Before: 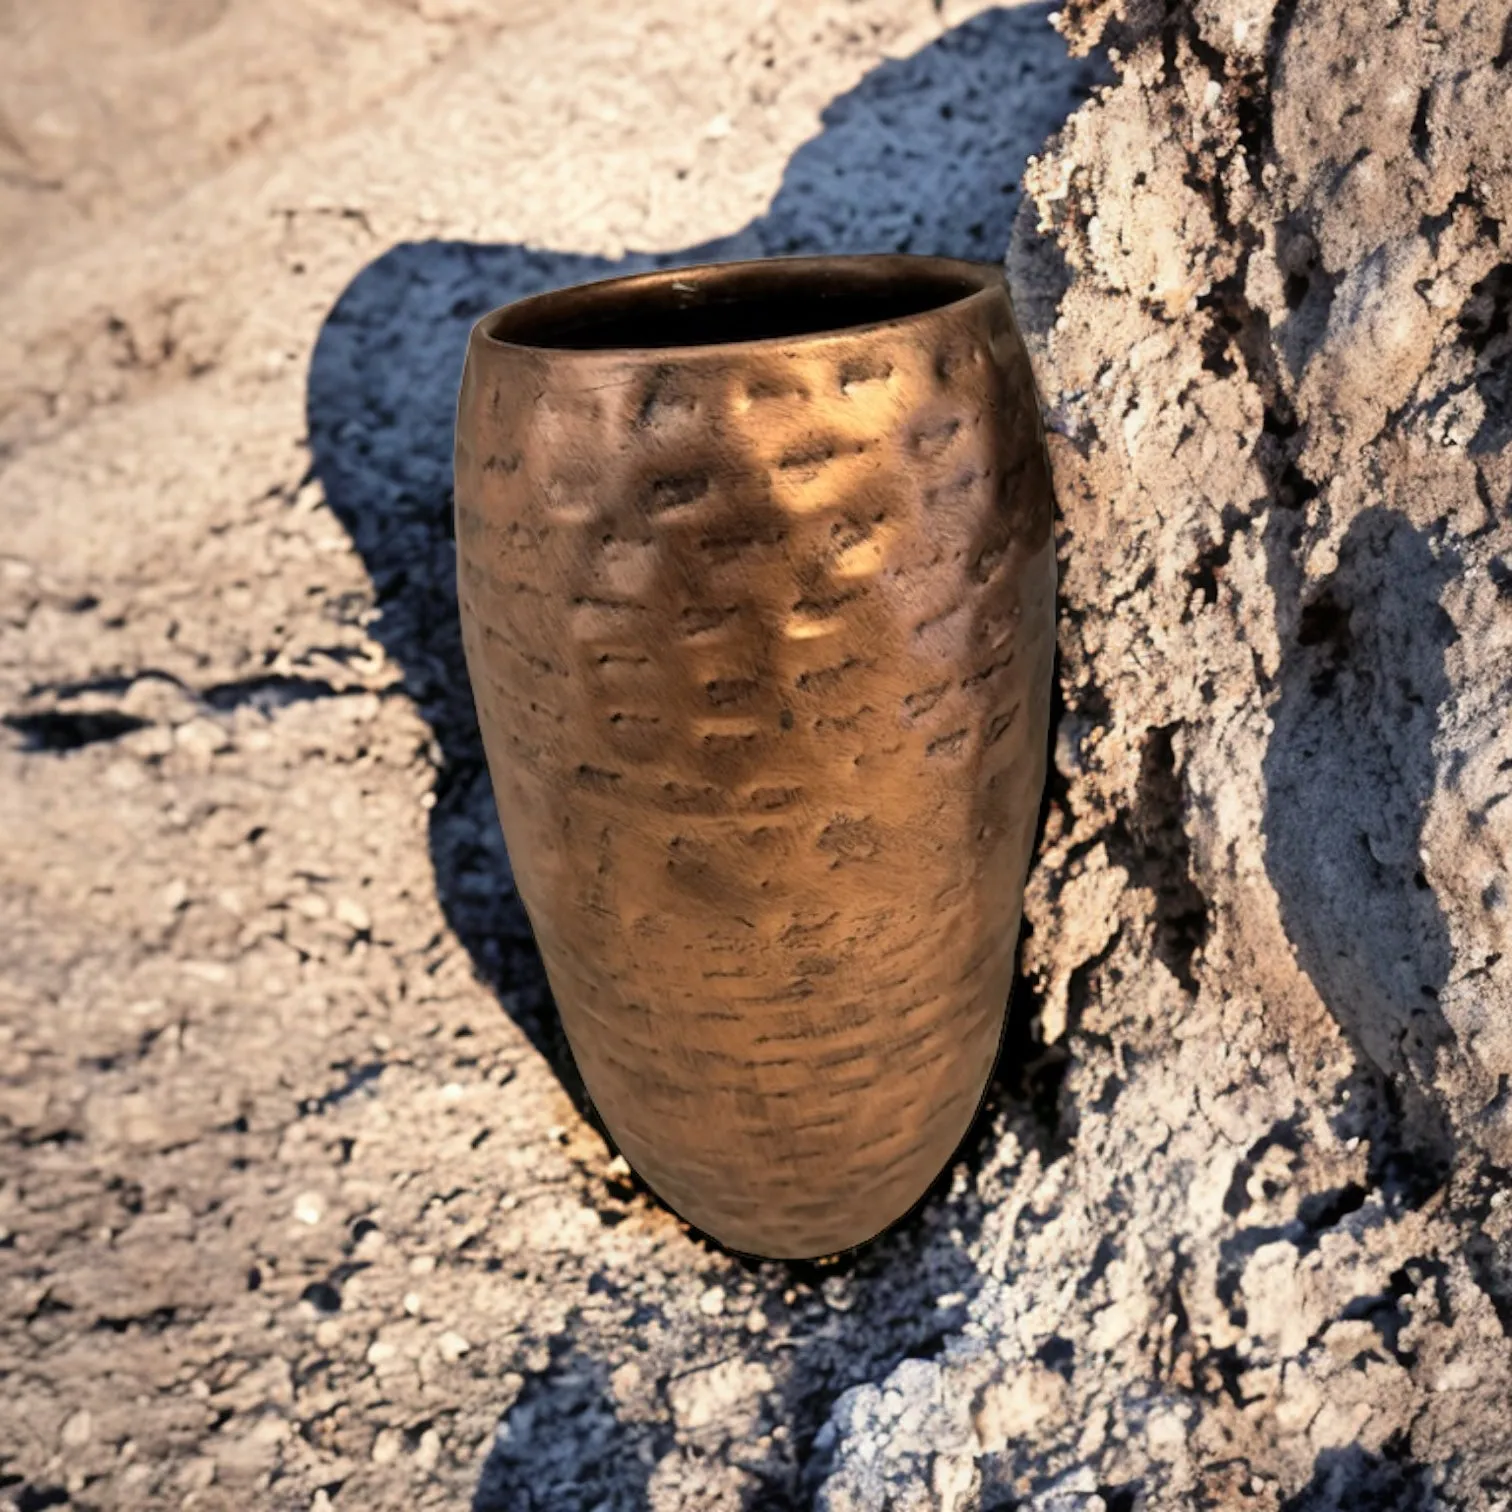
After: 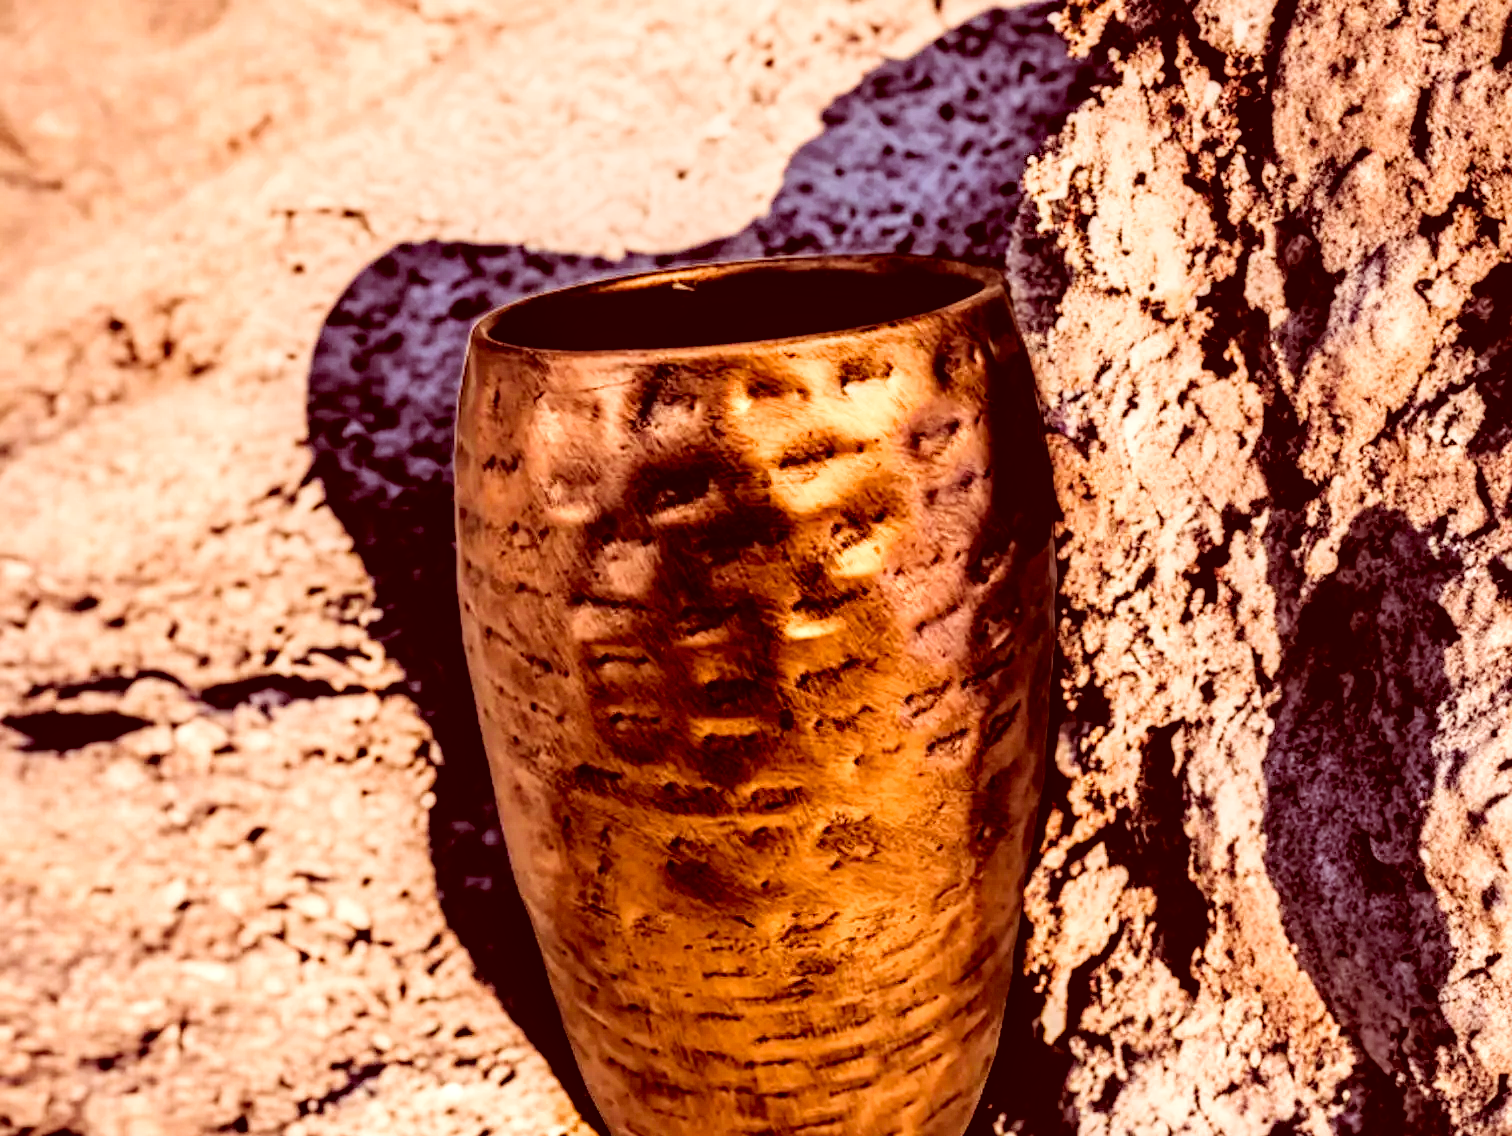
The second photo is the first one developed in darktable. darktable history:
filmic rgb: black relative exposure -4.98 EV, white relative exposure 3.95 EV, hardness 2.9, contrast 1.393, add noise in highlights 0.002, preserve chrominance luminance Y, color science v3 (2019), use custom middle-gray values true, iterations of high-quality reconstruction 0, contrast in highlights soft
local contrast: highlights 21%, shadows 72%, detail 171%
contrast brightness saturation: brightness 0.087, saturation 0.191
color balance rgb: shadows lift › luminance -21.723%, shadows lift › chroma 9.055%, shadows lift › hue 283.27°, perceptual saturation grading › global saturation 36.862%, perceptual saturation grading › shadows 34.49%, global vibrance 26.458%, contrast 5.931%
color correction: highlights a* 9.57, highlights b* 9.05, shadows a* 39.35, shadows b* 39.84, saturation 0.769
crop: bottom 24.829%
exposure: black level correction 0.001, exposure 0.3 EV, compensate highlight preservation false
